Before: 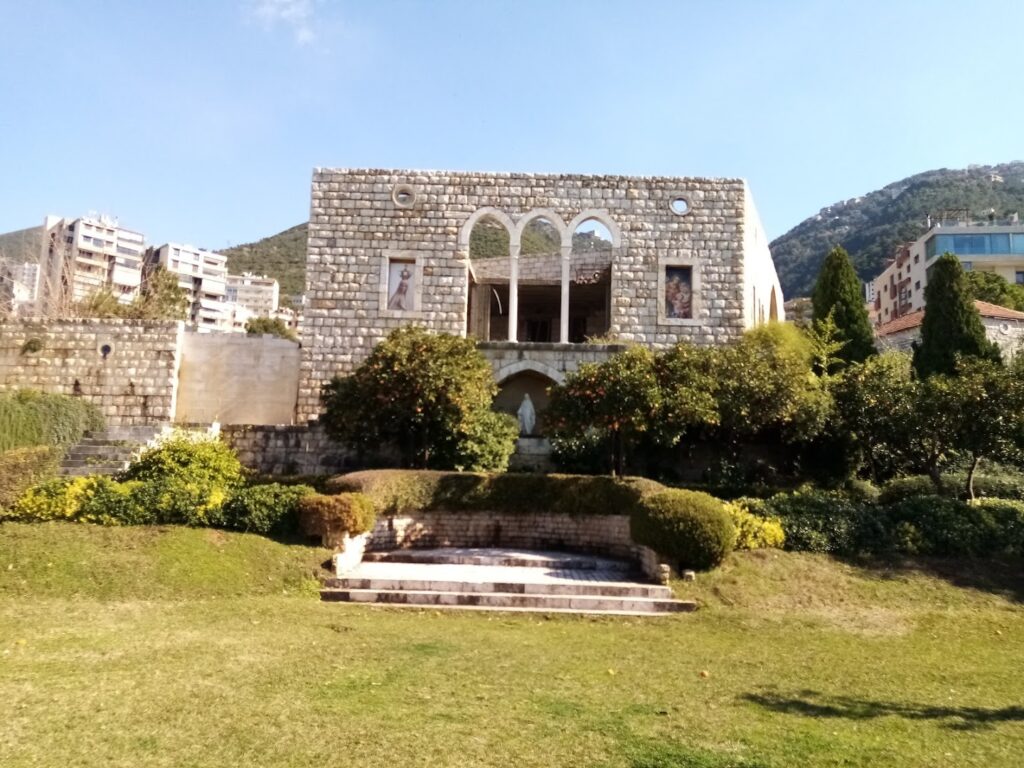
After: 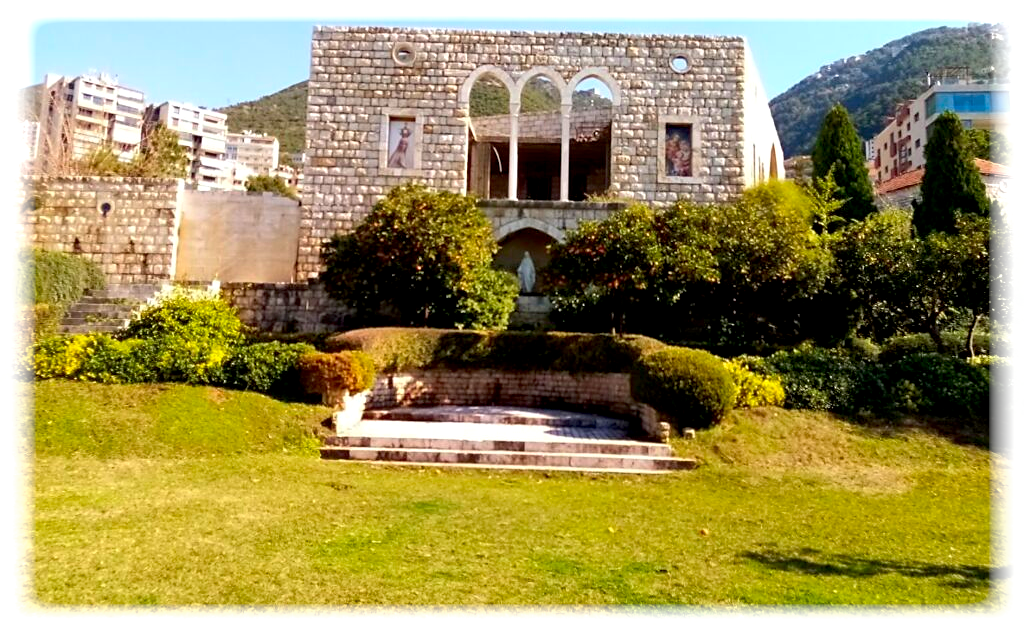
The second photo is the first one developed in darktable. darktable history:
color contrast: green-magenta contrast 1.69, blue-yellow contrast 1.49
crop and rotate: top 18.507%
sharpen: radius 1.864, amount 0.398, threshold 1.271
vignetting: fall-off start 93%, fall-off radius 5%, brightness 1, saturation -0.49, automatic ratio true, width/height ratio 1.332, shape 0.04, unbound false
exposure: black level correction 0.007, exposure 0.093 EV, compensate highlight preservation false
